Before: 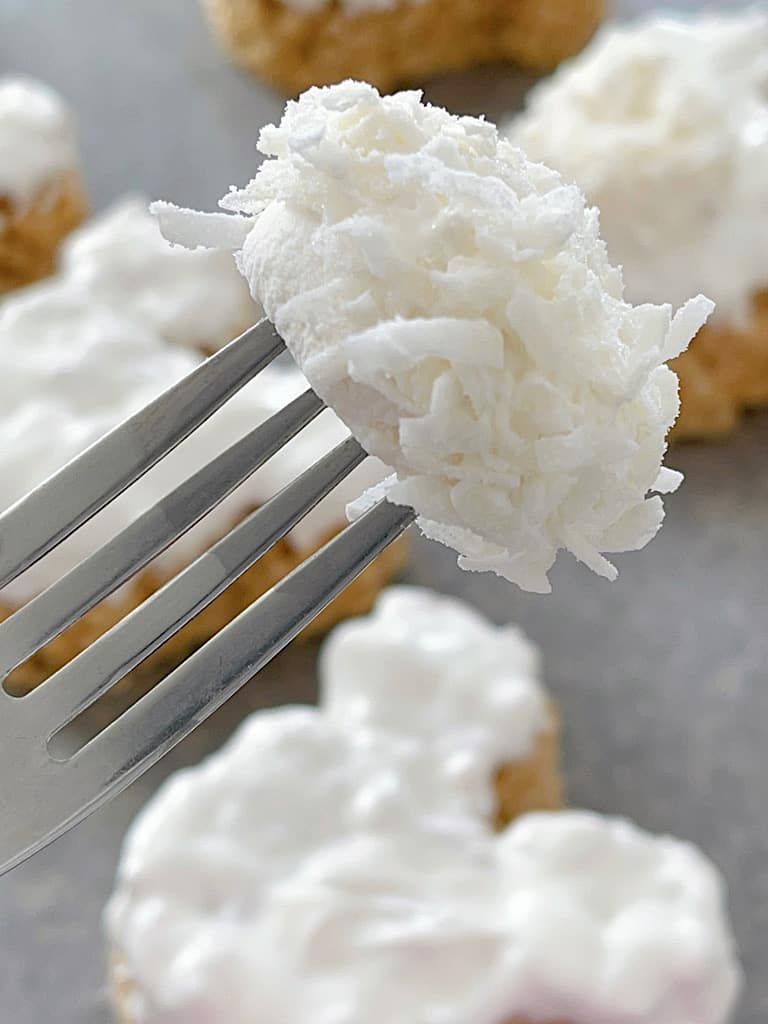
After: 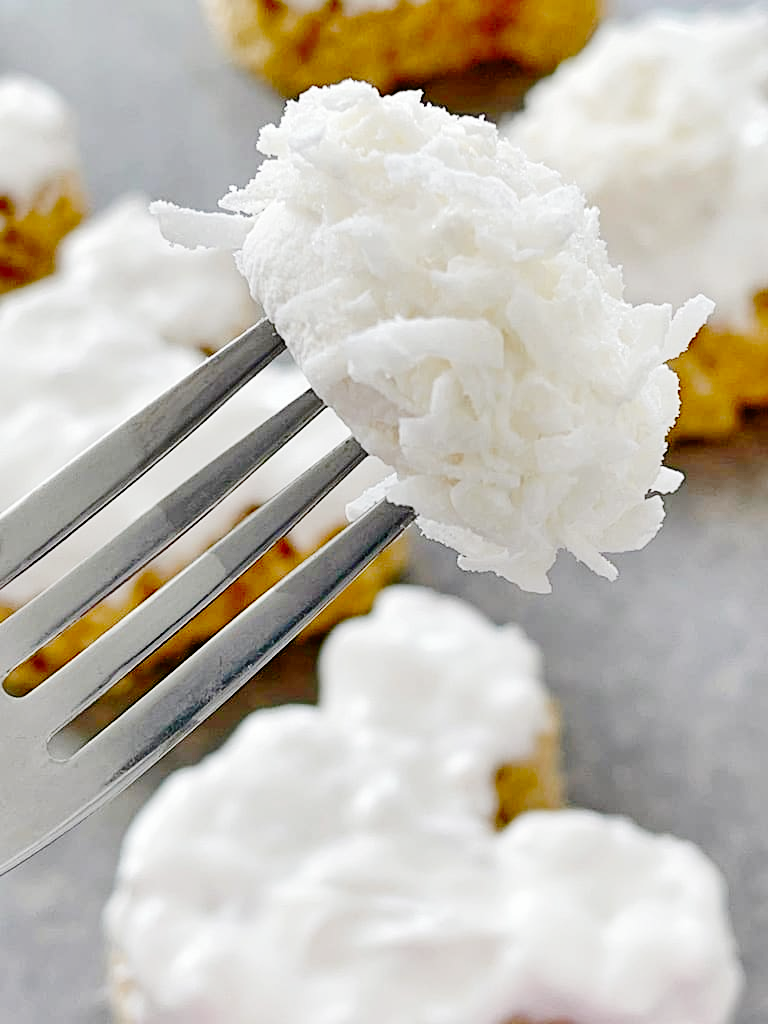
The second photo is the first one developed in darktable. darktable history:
shadows and highlights: shadows 6.09, soften with gaussian
base curve: curves: ch0 [(0, 0) (0.036, 0.01) (0.123, 0.254) (0.258, 0.504) (0.507, 0.748) (1, 1)], preserve colors none
